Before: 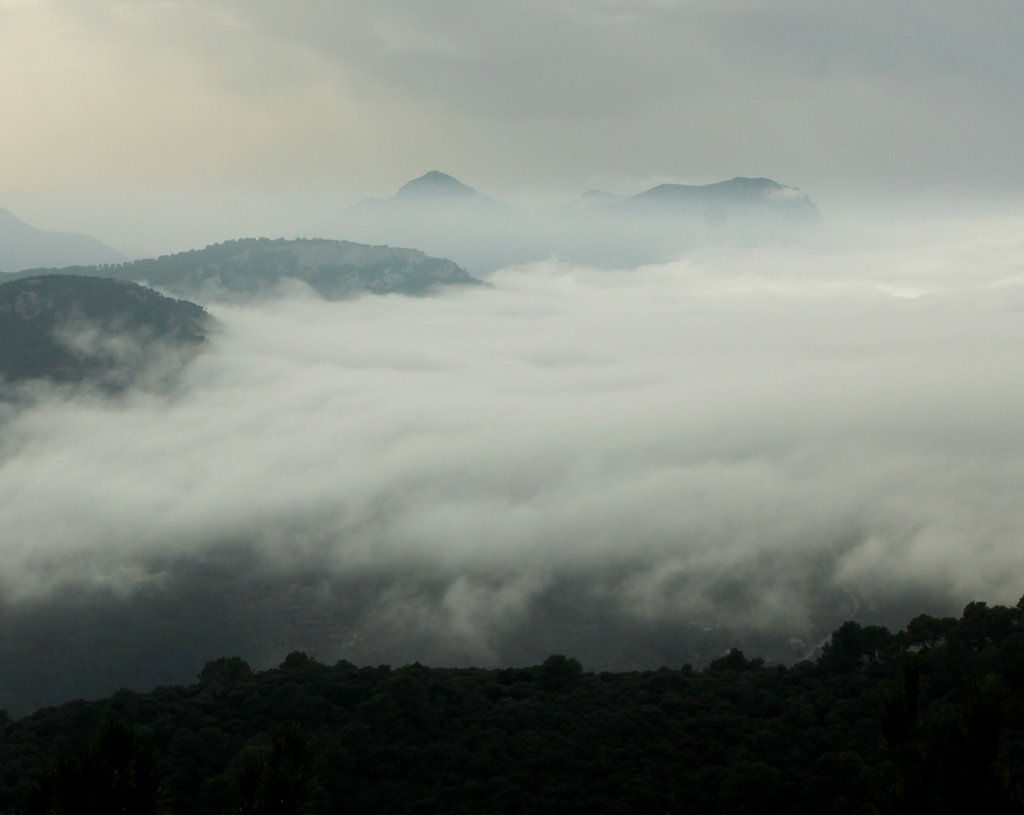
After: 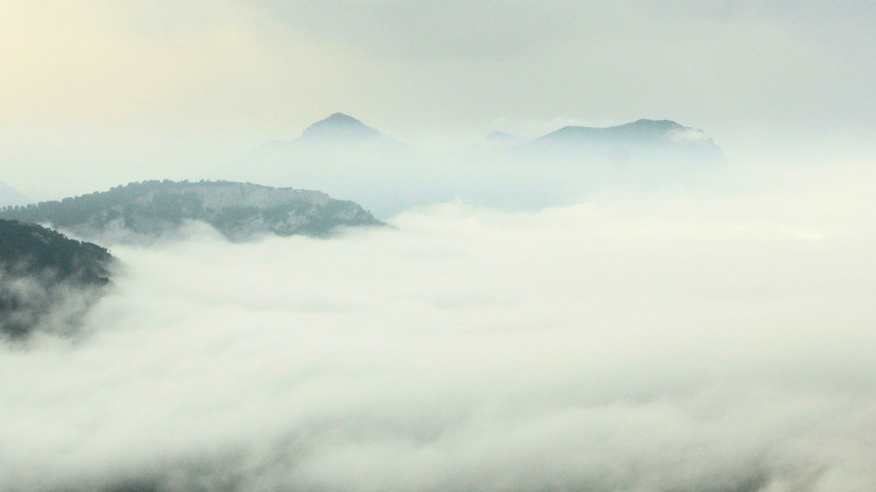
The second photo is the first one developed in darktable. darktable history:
crop and rotate: left 9.45%, top 7.206%, right 4.919%, bottom 32.418%
contrast brightness saturation: contrast 0.399, brightness 0.097, saturation 0.207
